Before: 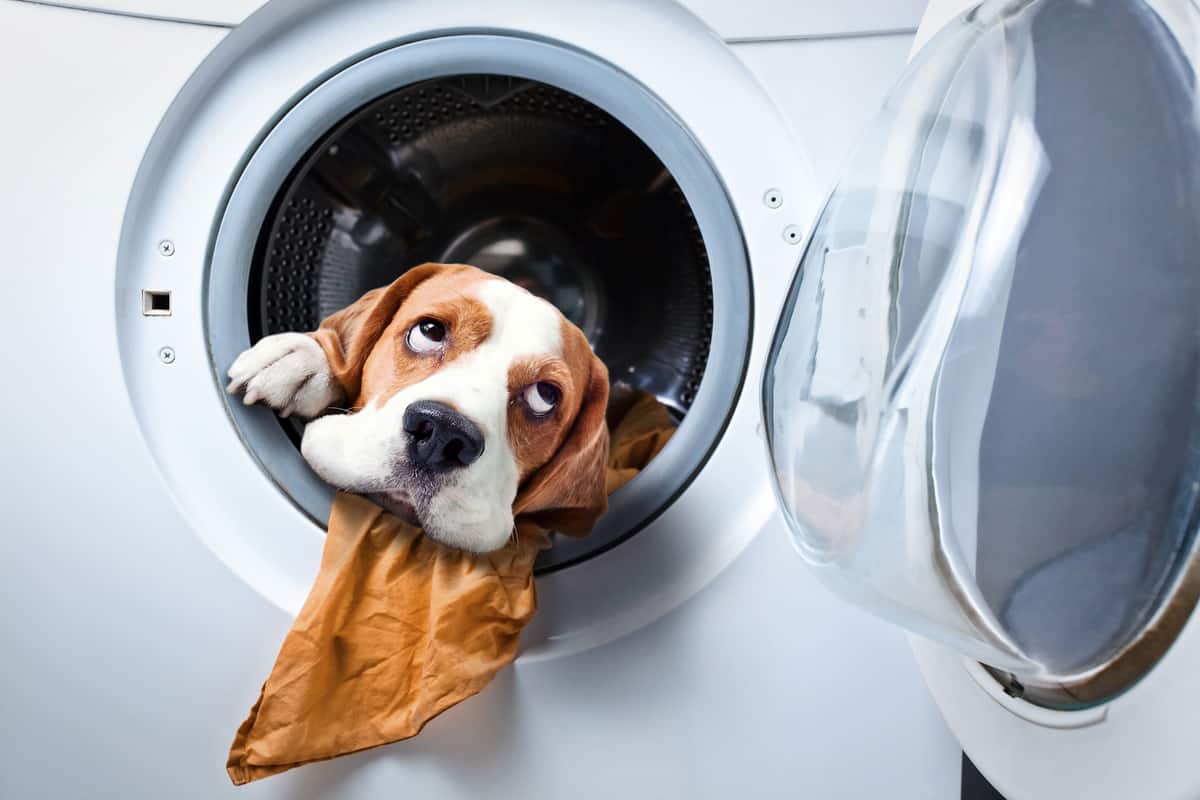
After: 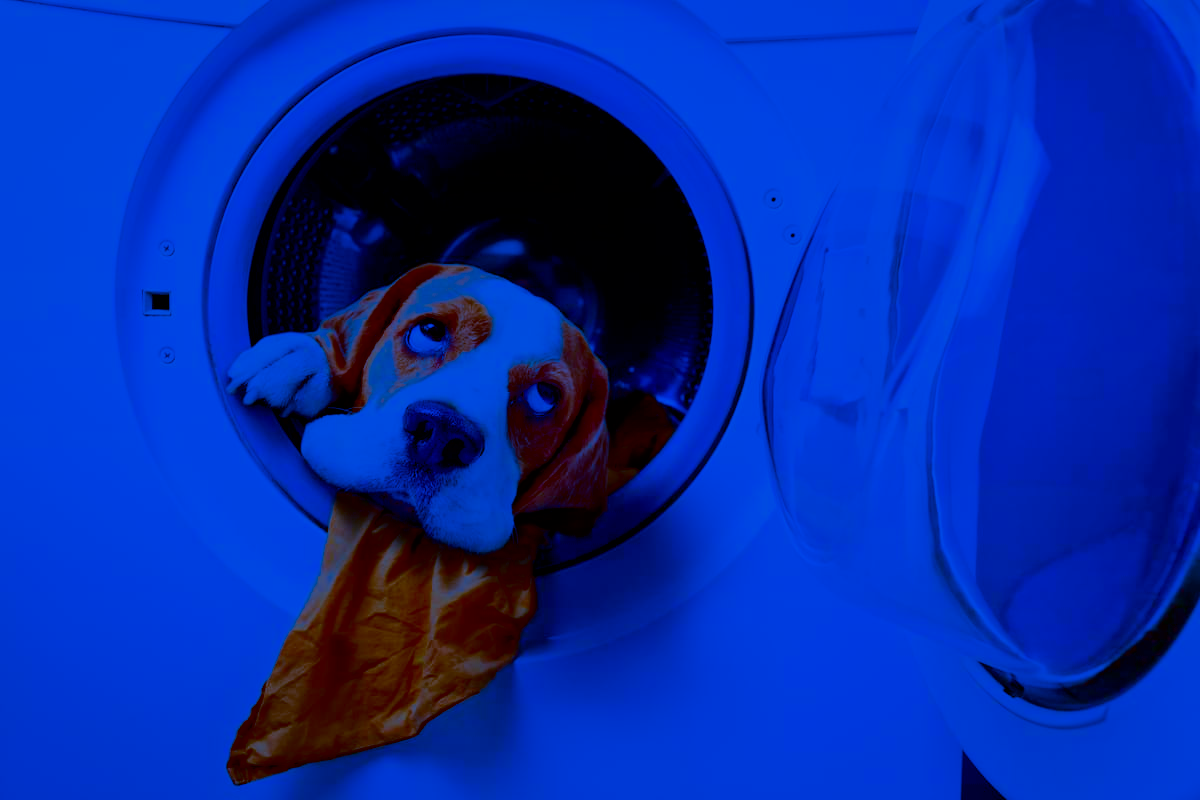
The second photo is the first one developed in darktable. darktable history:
white balance: red 0.766, blue 1.537
filmic rgb: black relative exposure -6.15 EV, white relative exposure 6.96 EV, hardness 2.23, color science v6 (2022)
contrast brightness saturation: brightness -1, saturation 1
